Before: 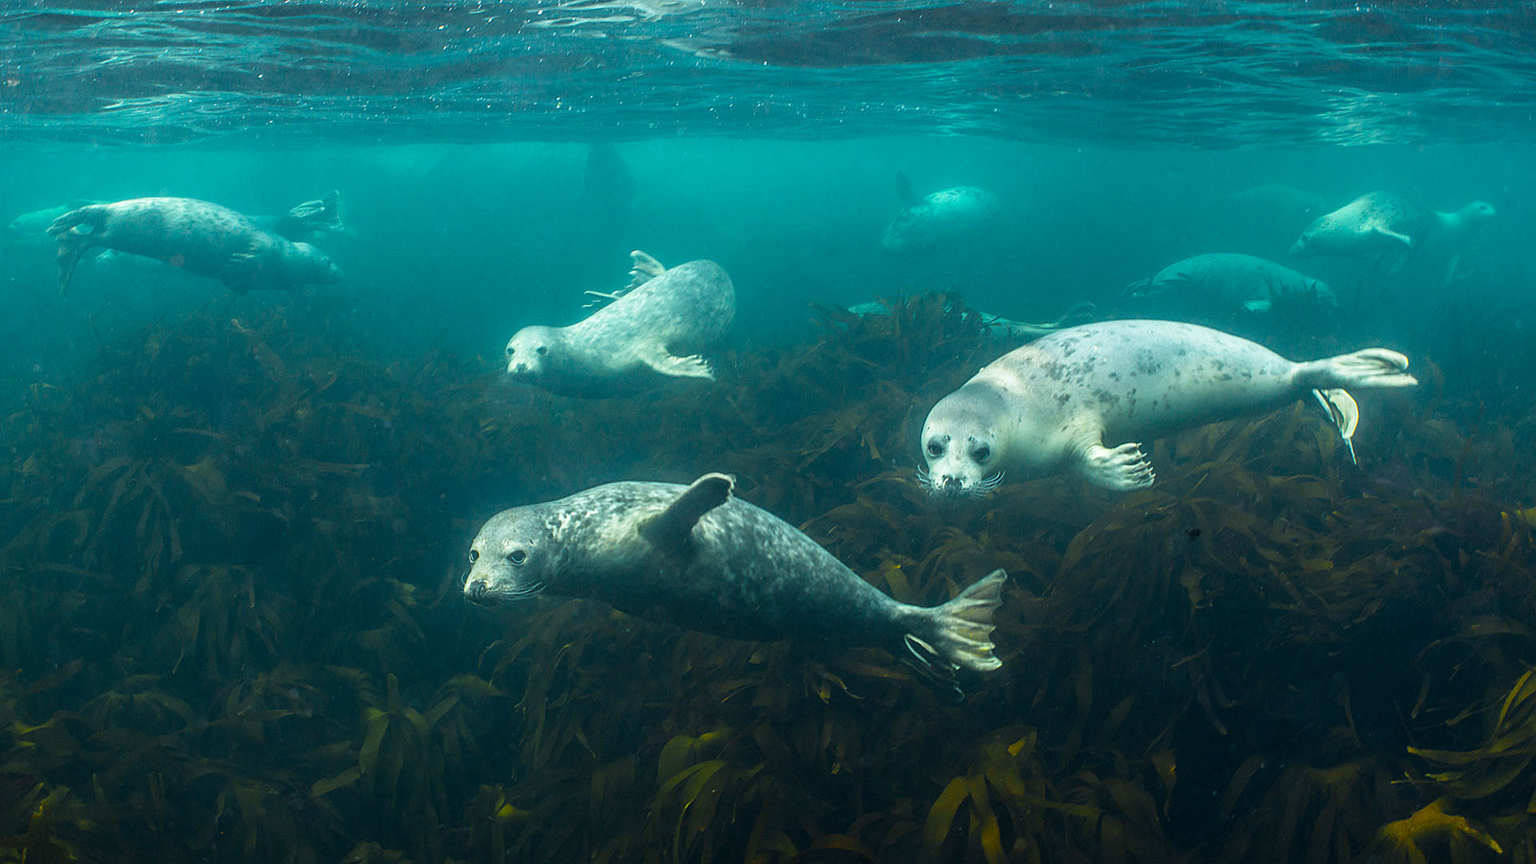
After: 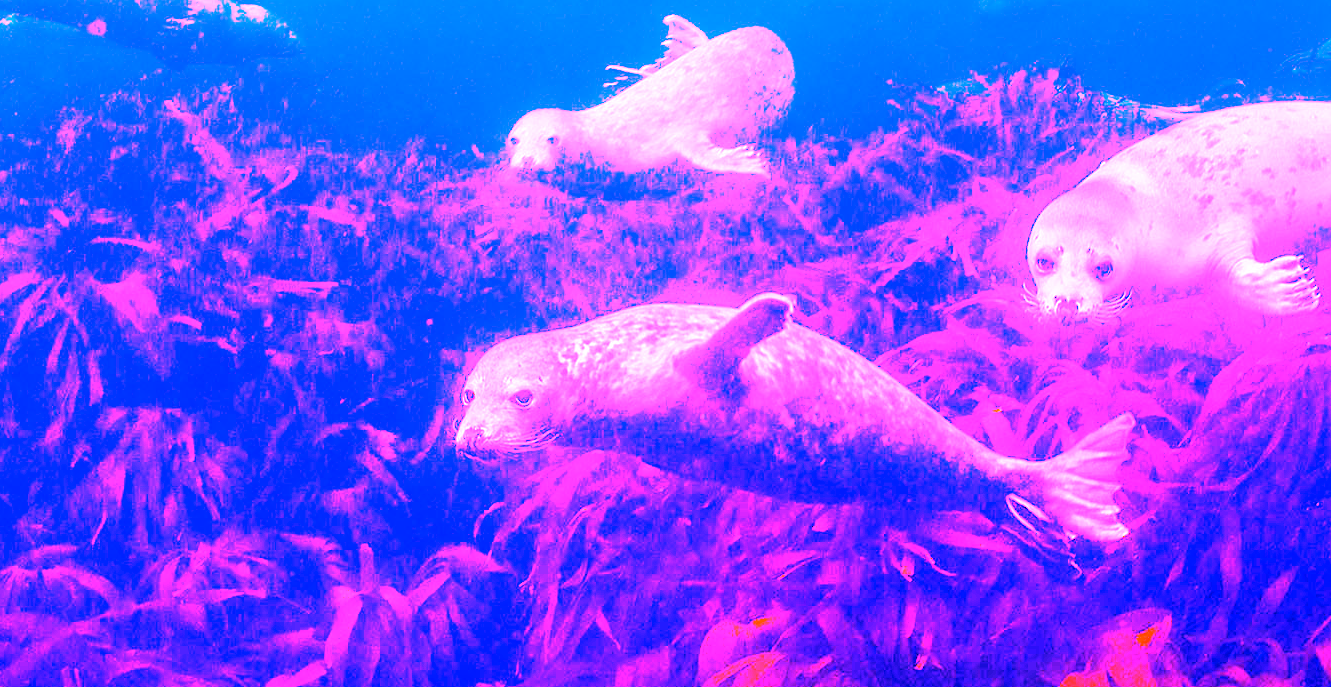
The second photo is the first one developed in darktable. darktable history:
crop: left 6.488%, top 27.668%, right 24.183%, bottom 8.656%
white balance: red 8, blue 8
exposure: black level correction 0.005, exposure 0.001 EV, compensate highlight preservation false
